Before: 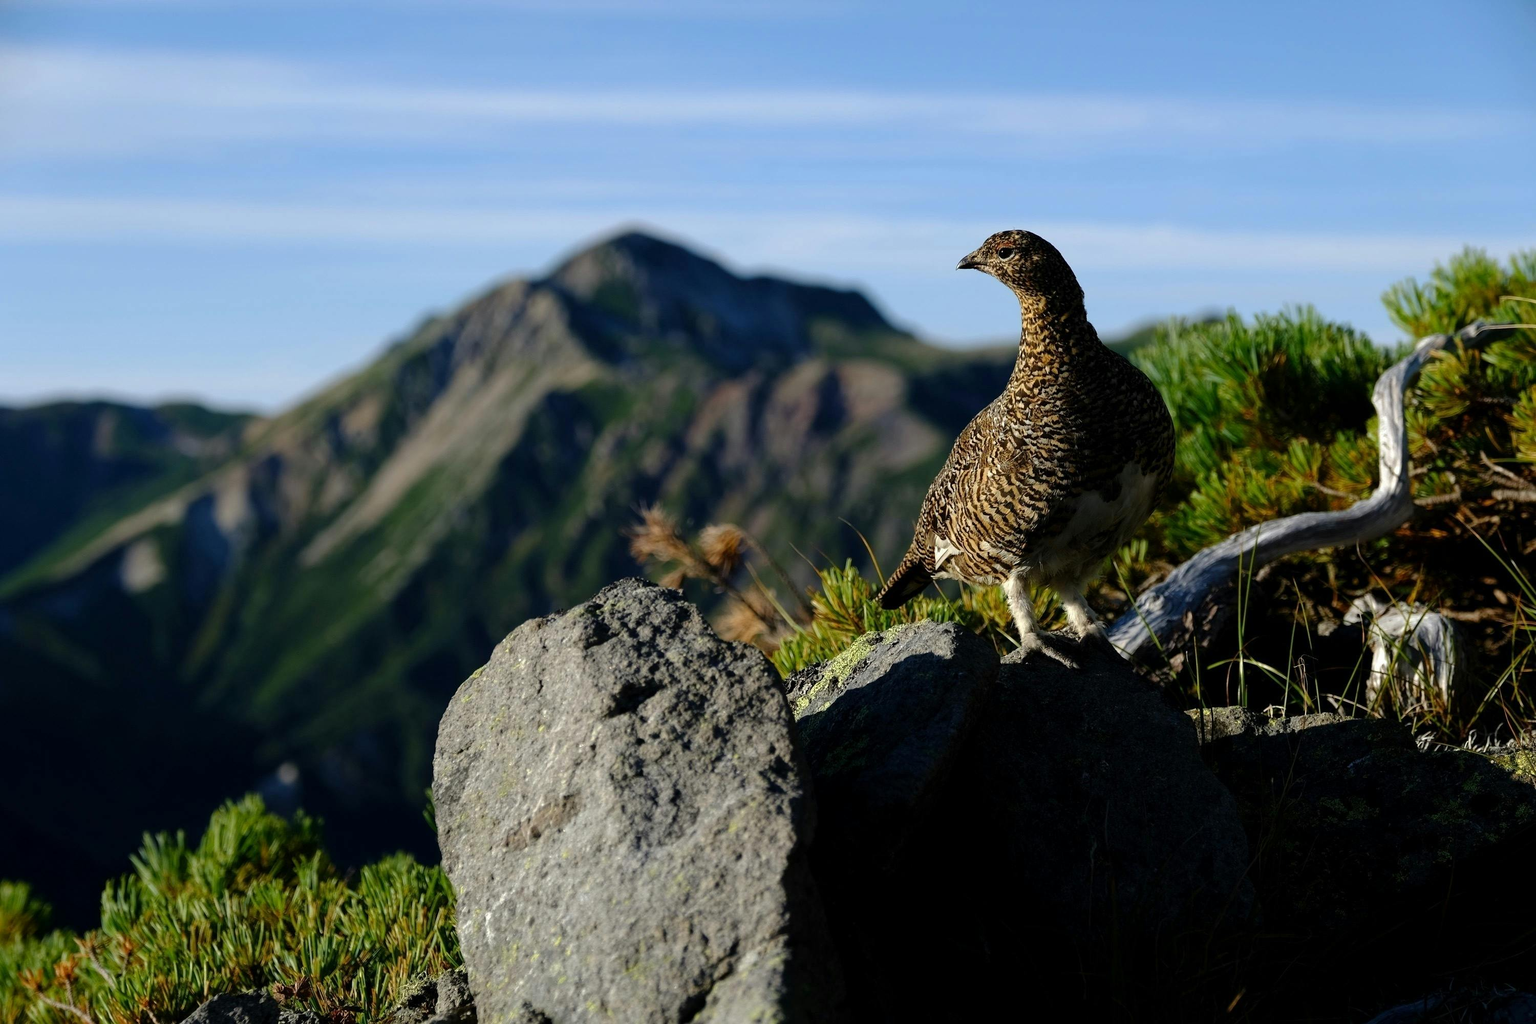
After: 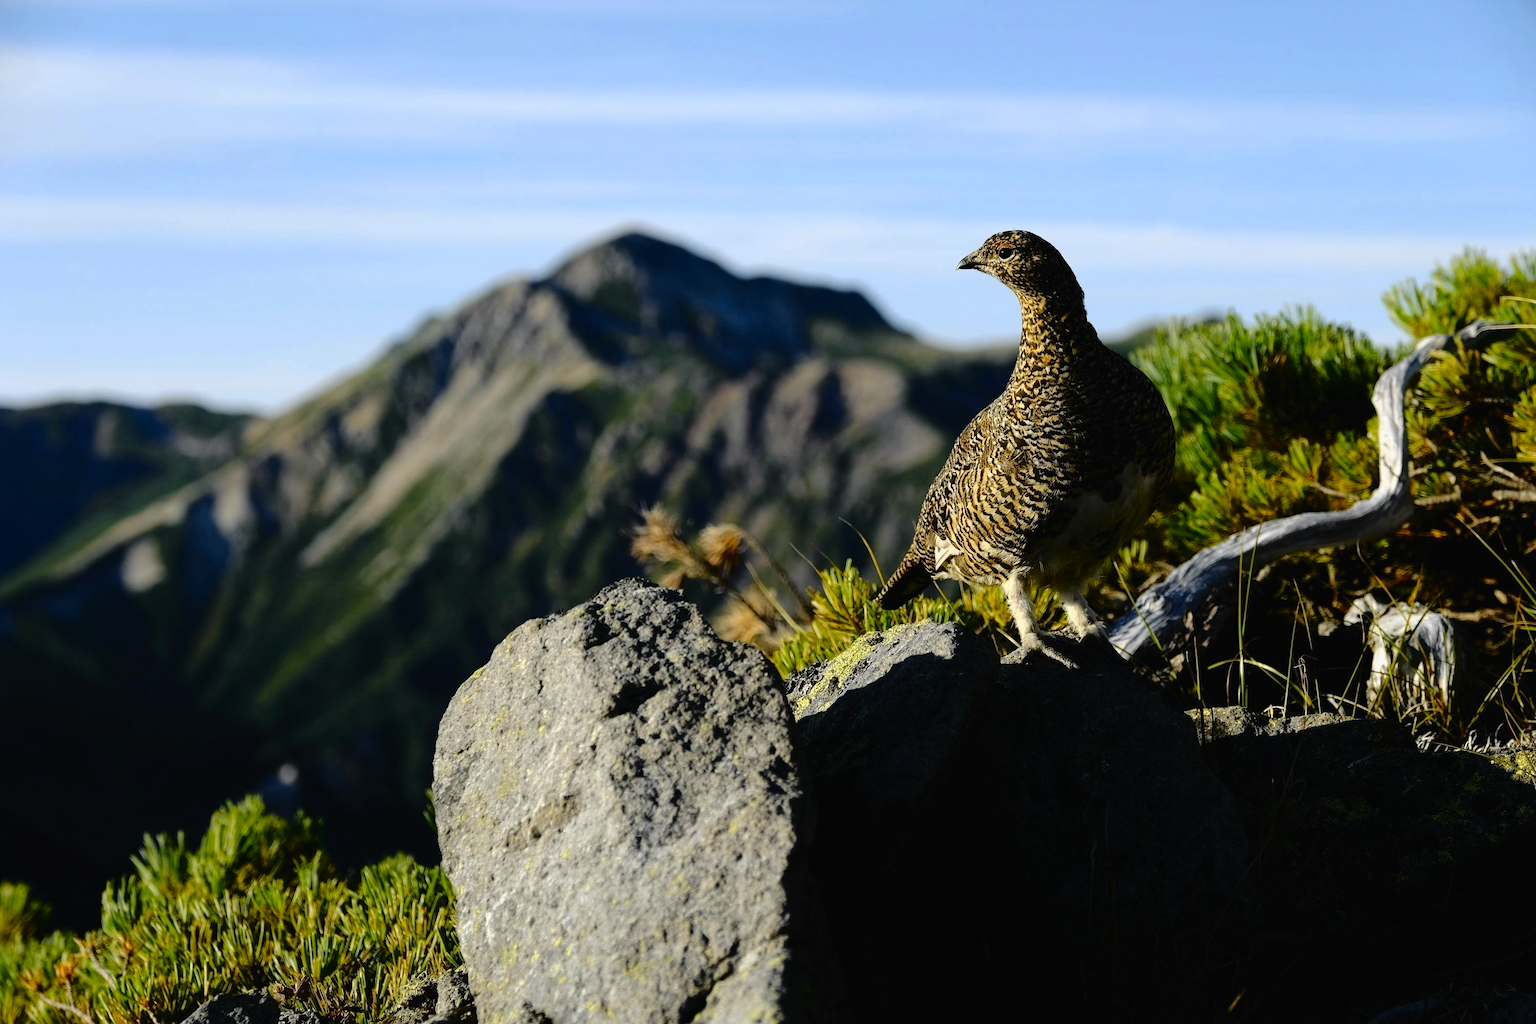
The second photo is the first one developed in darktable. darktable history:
tone curve: curves: ch0 [(0, 0.013) (0.129, 0.1) (0.327, 0.382) (0.489, 0.573) (0.66, 0.748) (0.858, 0.926) (1, 0.977)]; ch1 [(0, 0) (0.353, 0.344) (0.45, 0.46) (0.498, 0.498) (0.521, 0.512) (0.563, 0.559) (0.592, 0.578) (0.647, 0.657) (1, 1)]; ch2 [(0, 0) (0.333, 0.346) (0.375, 0.375) (0.424, 0.43) (0.476, 0.492) (0.502, 0.502) (0.524, 0.531) (0.579, 0.61) (0.612, 0.644) (0.66, 0.715) (1, 1)], color space Lab, independent channels, preserve colors none
